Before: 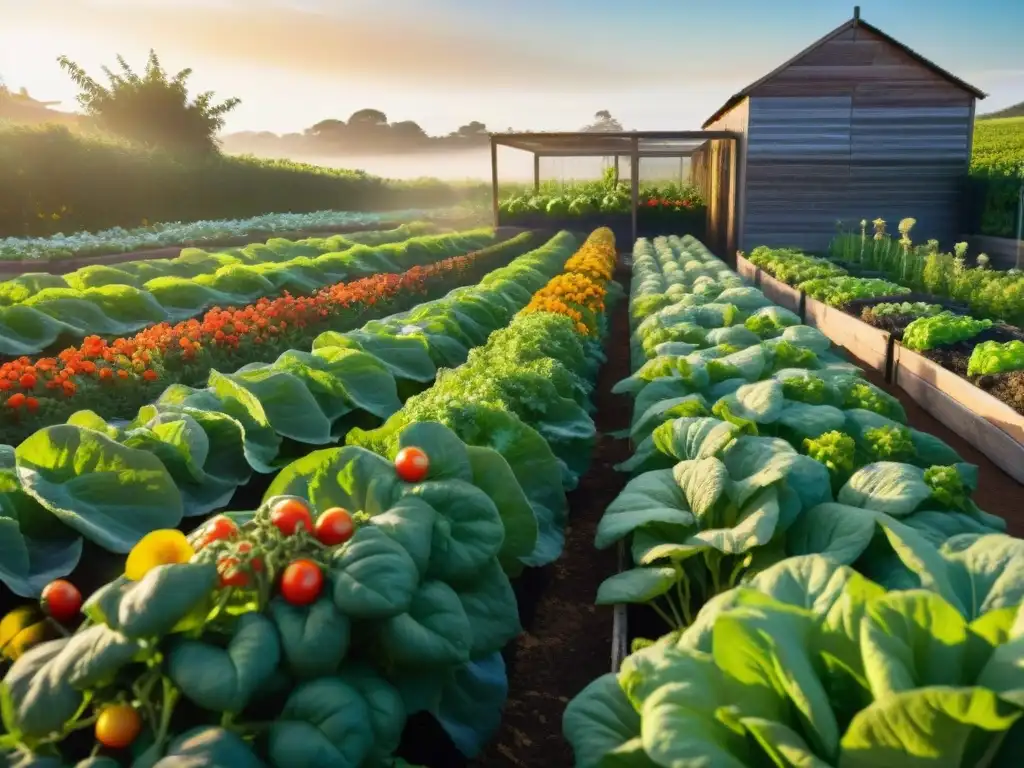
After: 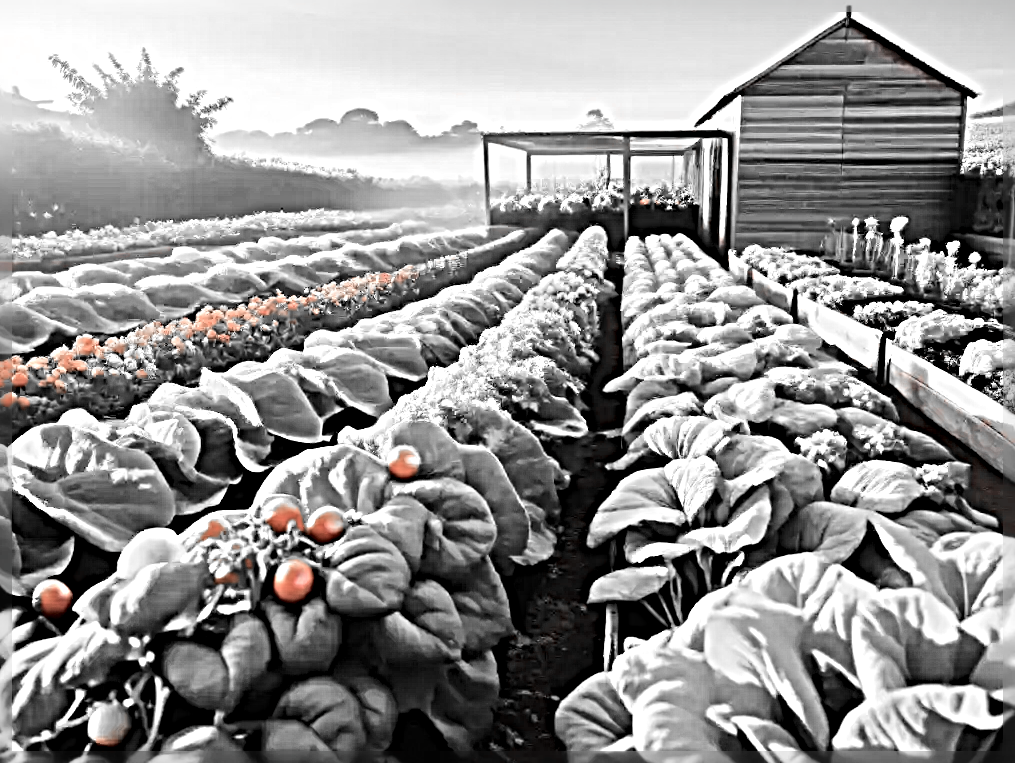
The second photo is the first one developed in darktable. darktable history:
crop and rotate: left 0.85%, top 0.217%, bottom 0.326%
sharpen: radius 6.282, amount 1.792, threshold 0.019
tone equalizer: -7 EV 0.154 EV, -6 EV 0.601 EV, -5 EV 1.19 EV, -4 EV 1.36 EV, -3 EV 1.14 EV, -2 EV 0.6 EV, -1 EV 0.154 EV, edges refinement/feathering 500, mask exposure compensation -1.57 EV, preserve details no
color zones: curves: ch1 [(0, 0.006) (0.094, 0.285) (0.171, 0.001) (0.429, 0.001) (0.571, 0.003) (0.714, 0.004) (0.857, 0.004) (1, 0.006)]
